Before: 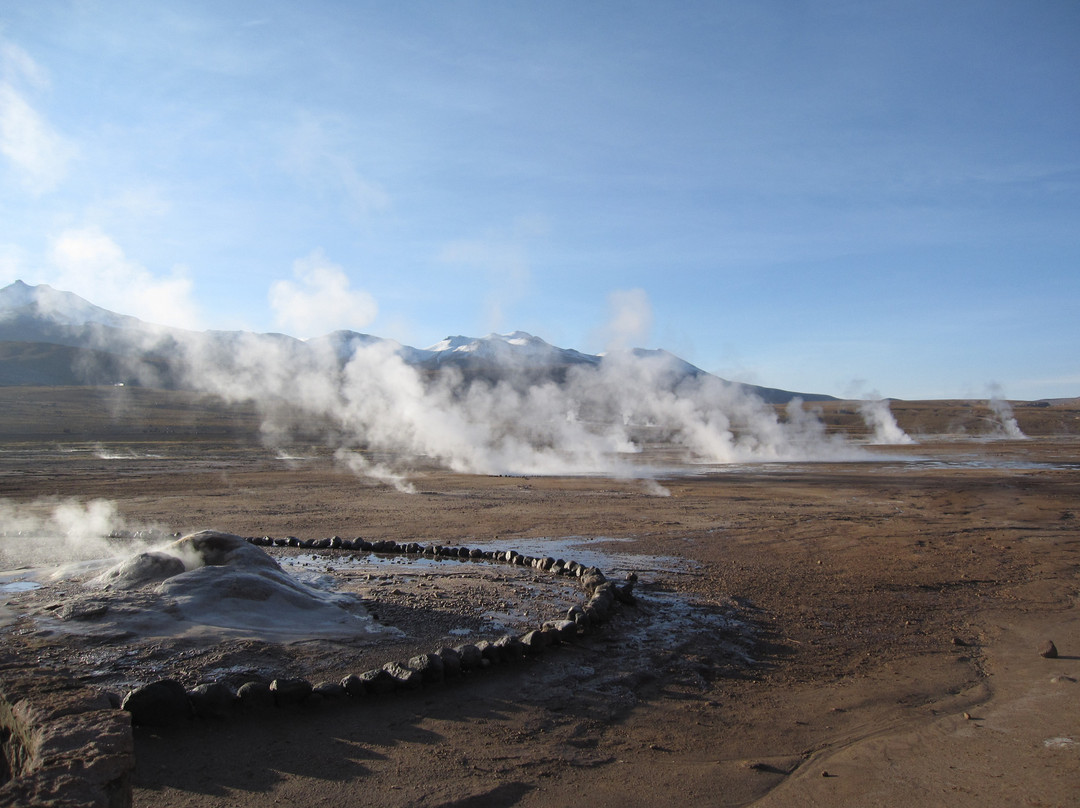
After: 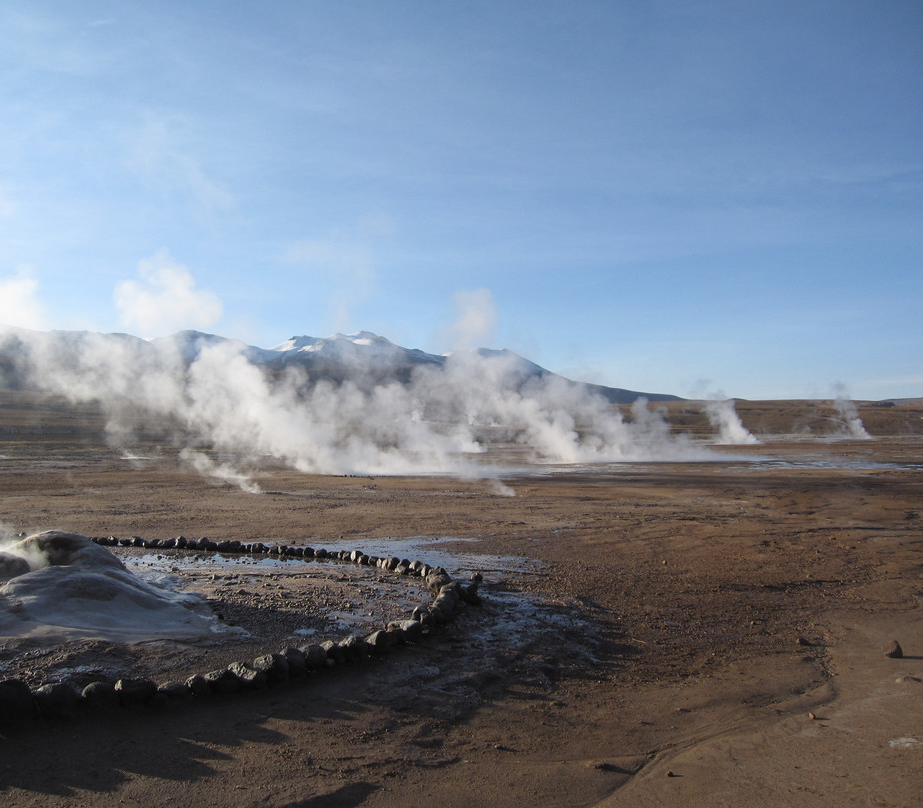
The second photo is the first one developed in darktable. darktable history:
crop and rotate: left 14.528%
